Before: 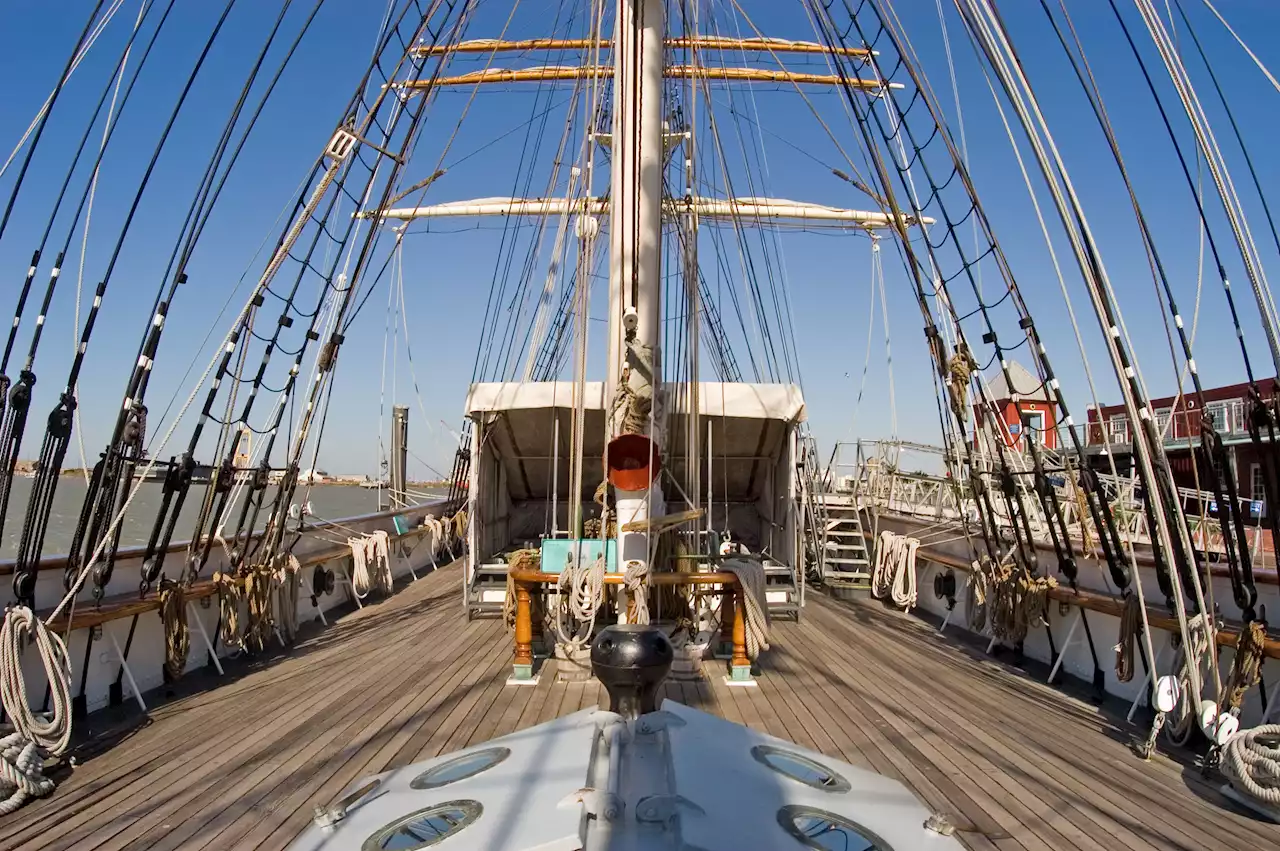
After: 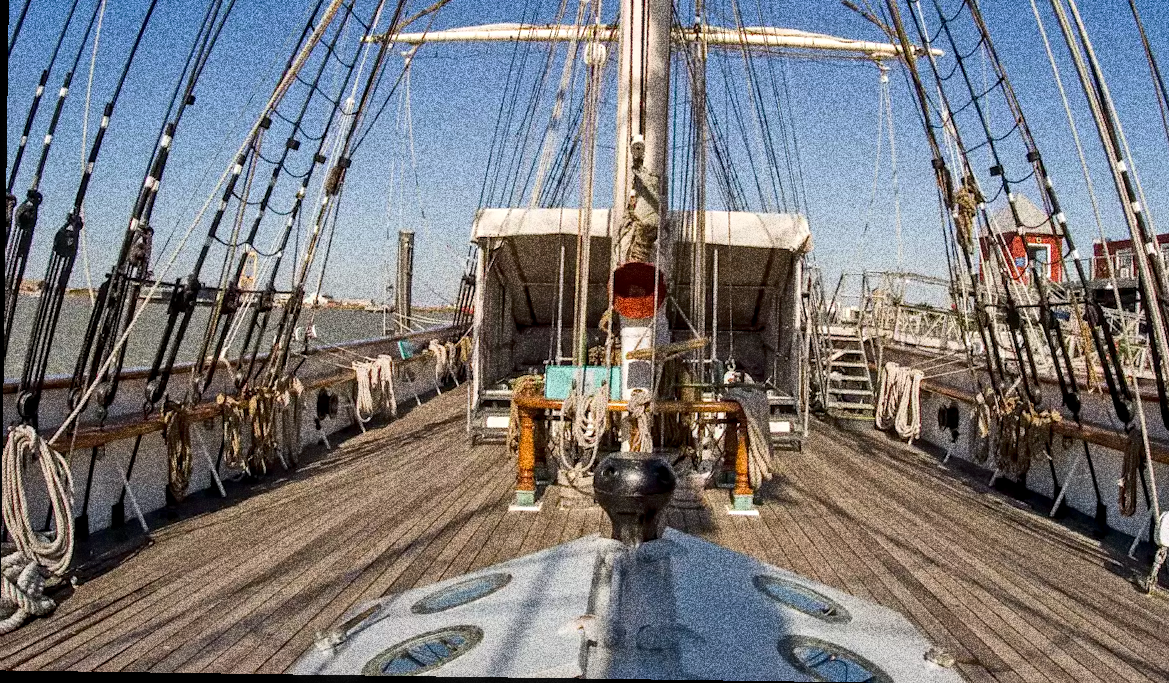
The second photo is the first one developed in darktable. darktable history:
local contrast: detail 130%
crop: top 20.916%, right 9.437%, bottom 0.316%
grain: coarseness 30.02 ISO, strength 100%
rotate and perspective: rotation 0.8°, automatic cropping off
